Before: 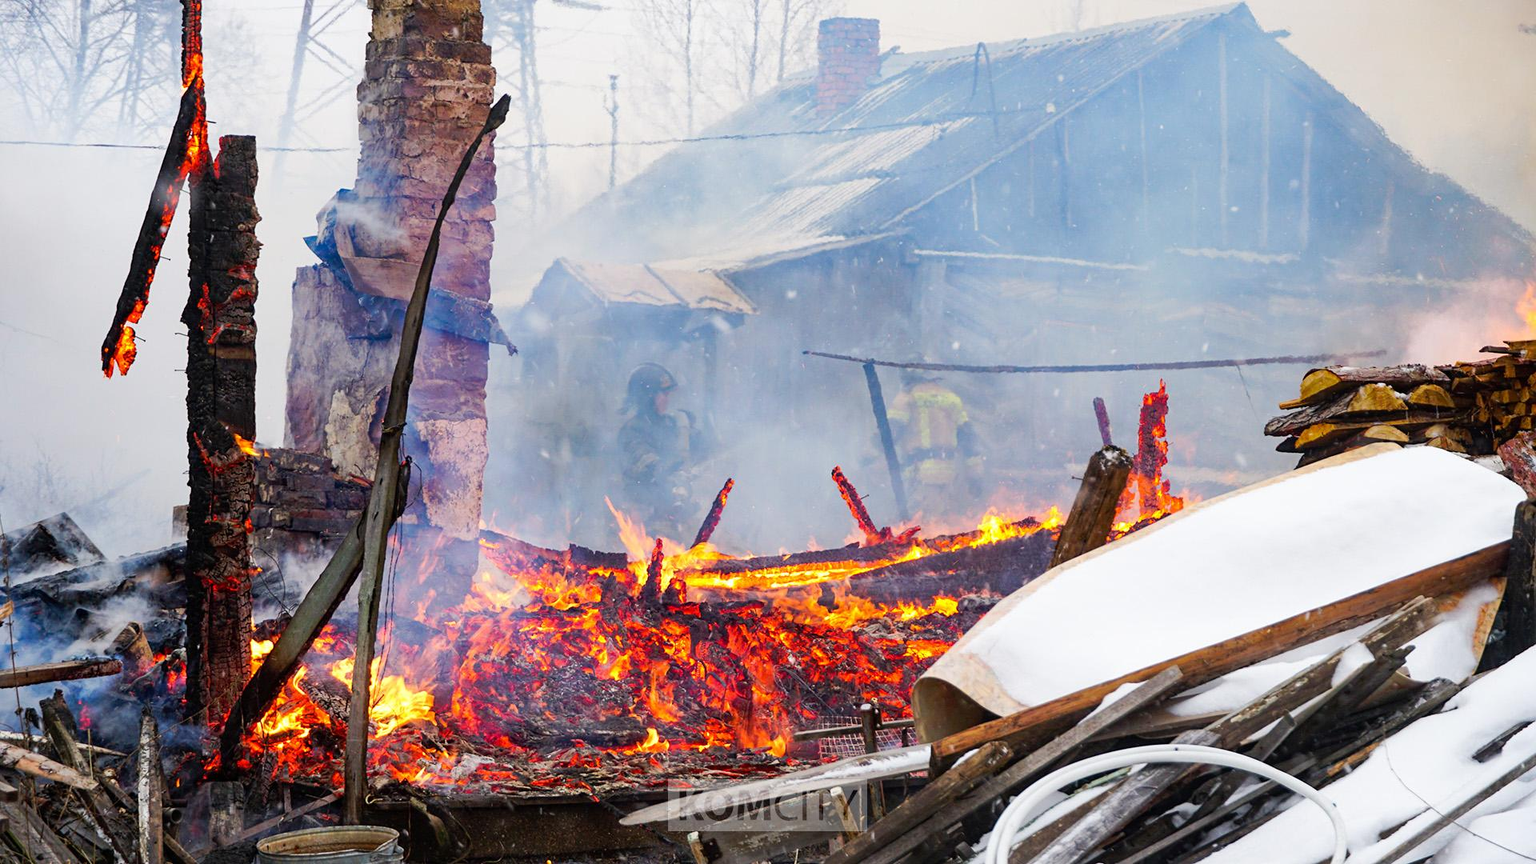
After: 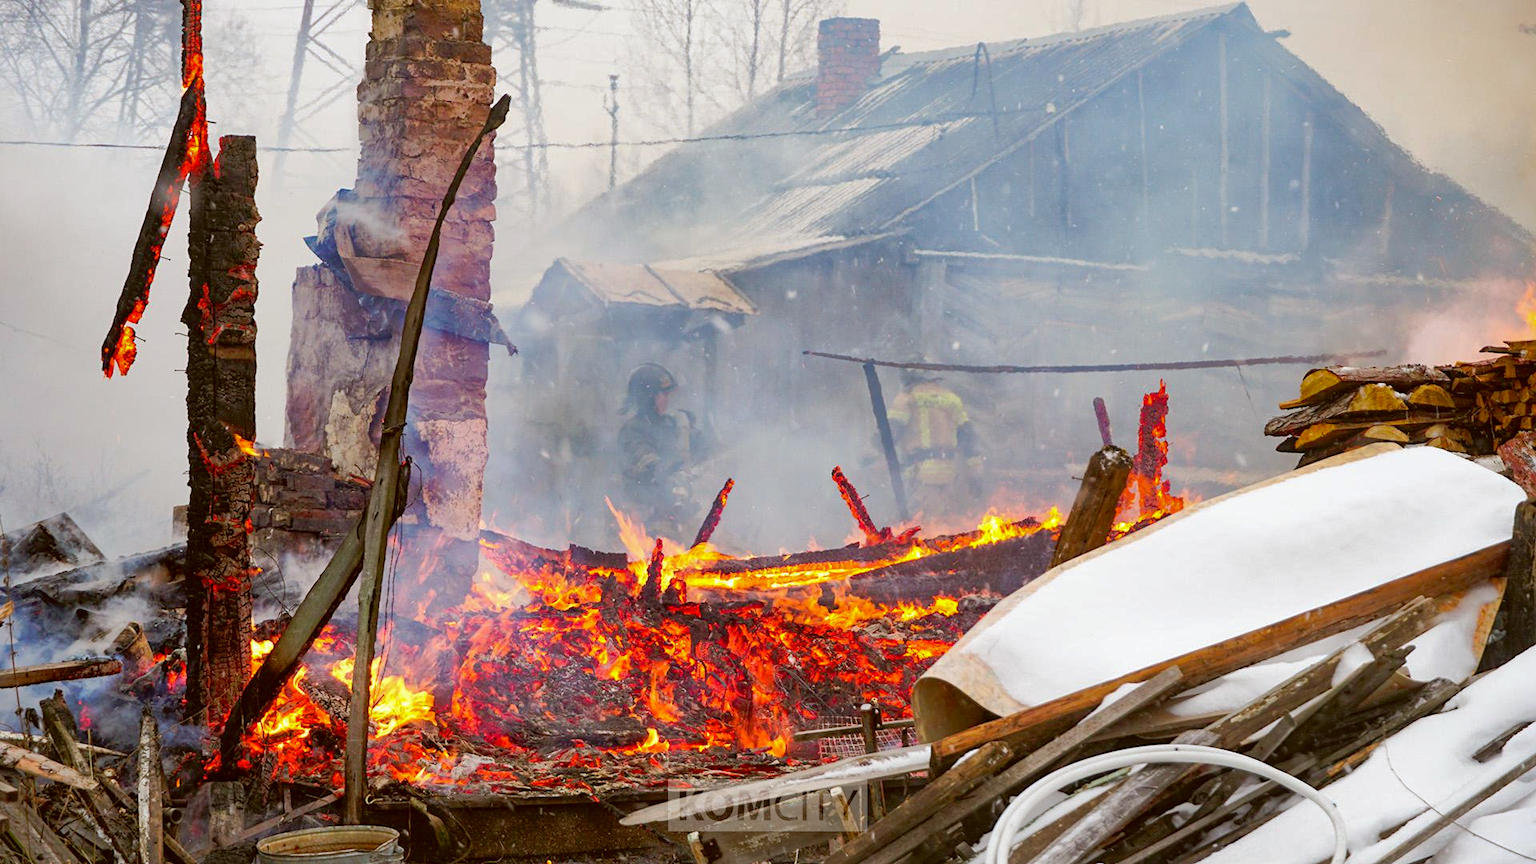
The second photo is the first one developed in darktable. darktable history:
shadows and highlights: on, module defaults
color correction: highlights a* -0.348, highlights b* 0.156, shadows a* 4.8, shadows b* 20.06
